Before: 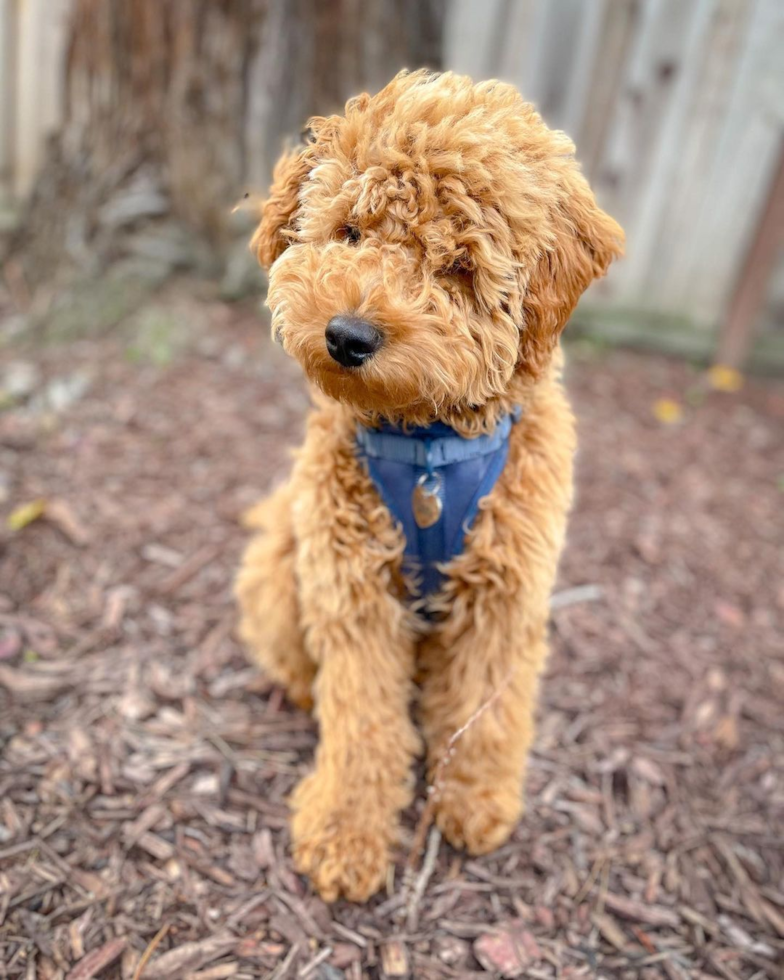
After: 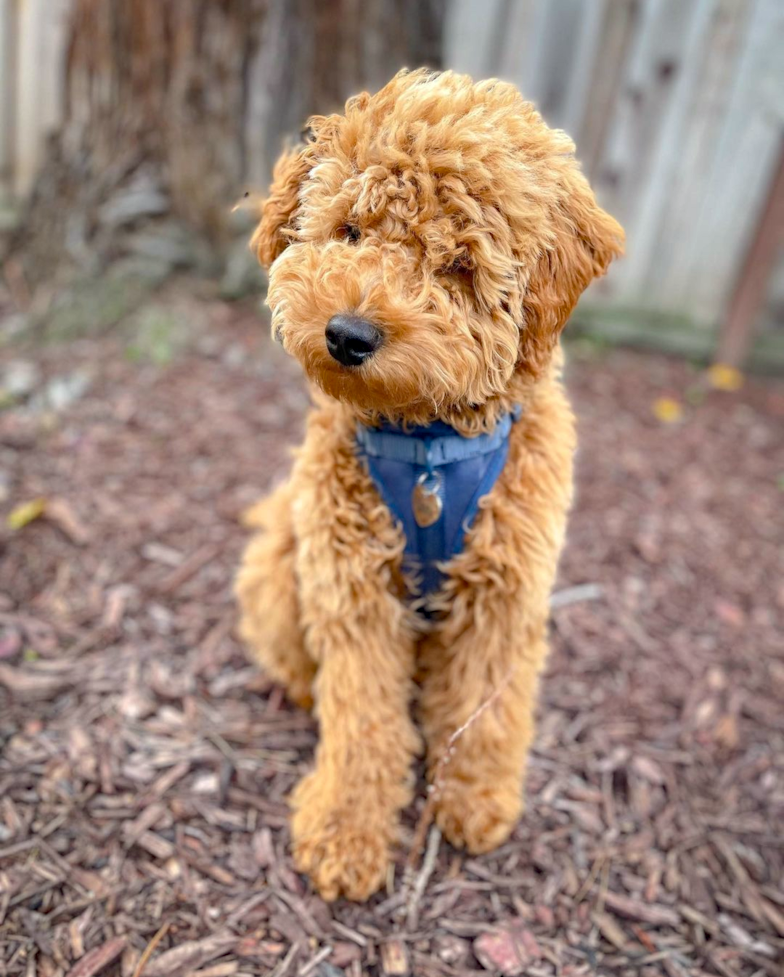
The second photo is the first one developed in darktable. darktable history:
haze removal: compatibility mode true, adaptive false
crop: top 0.119%, bottom 0.125%
